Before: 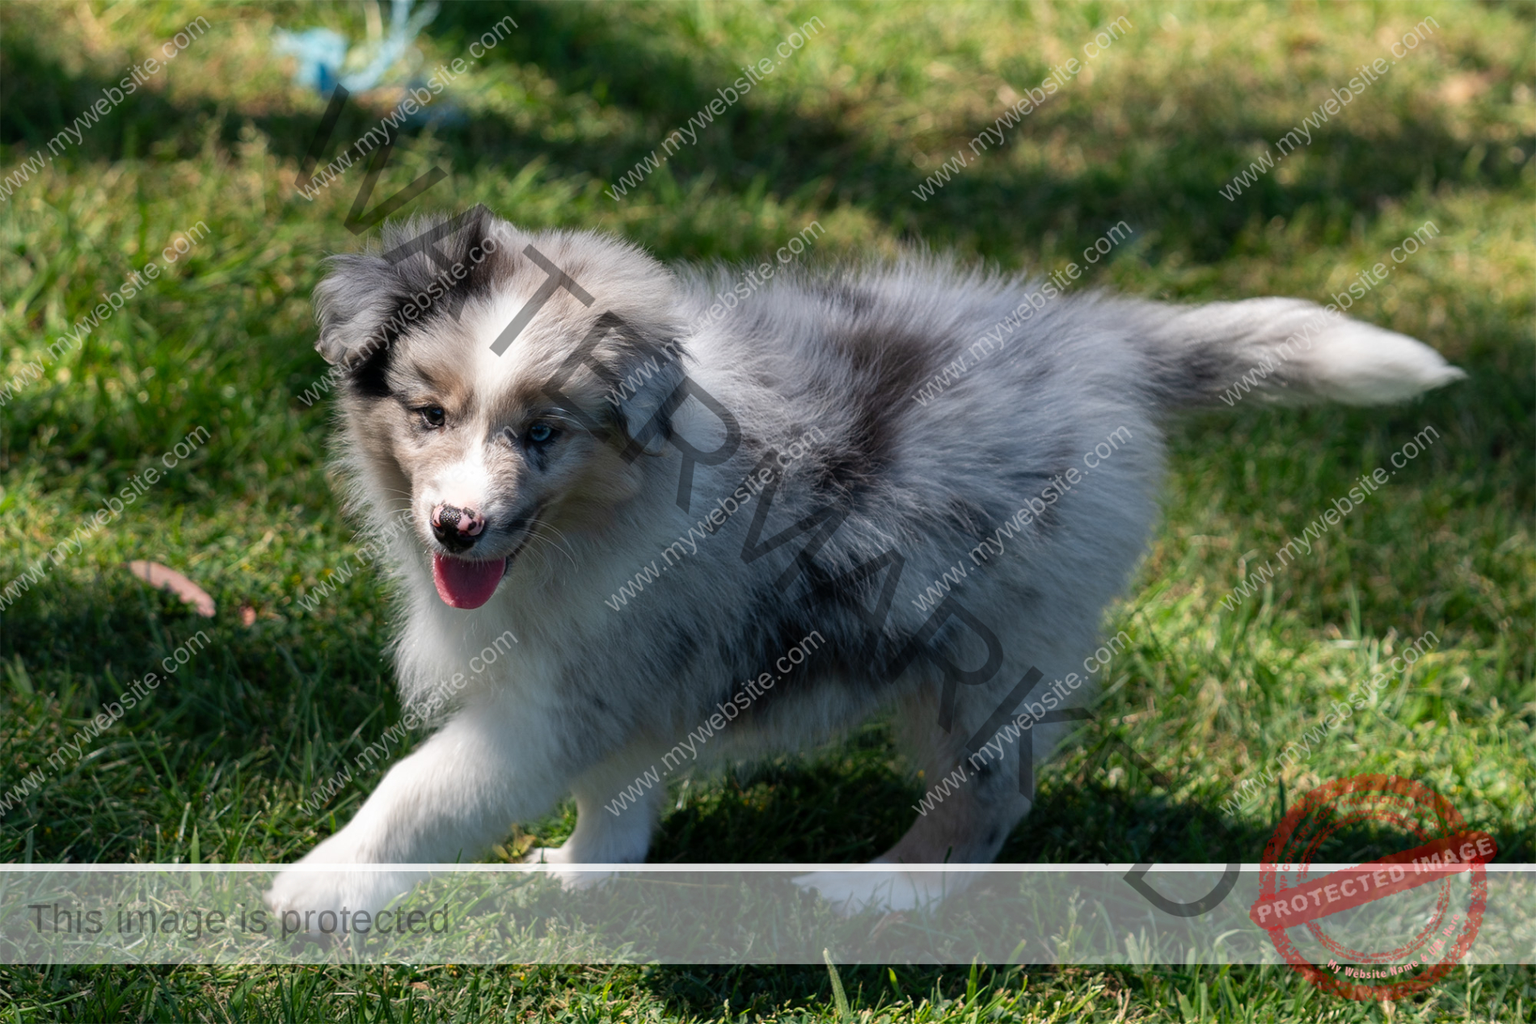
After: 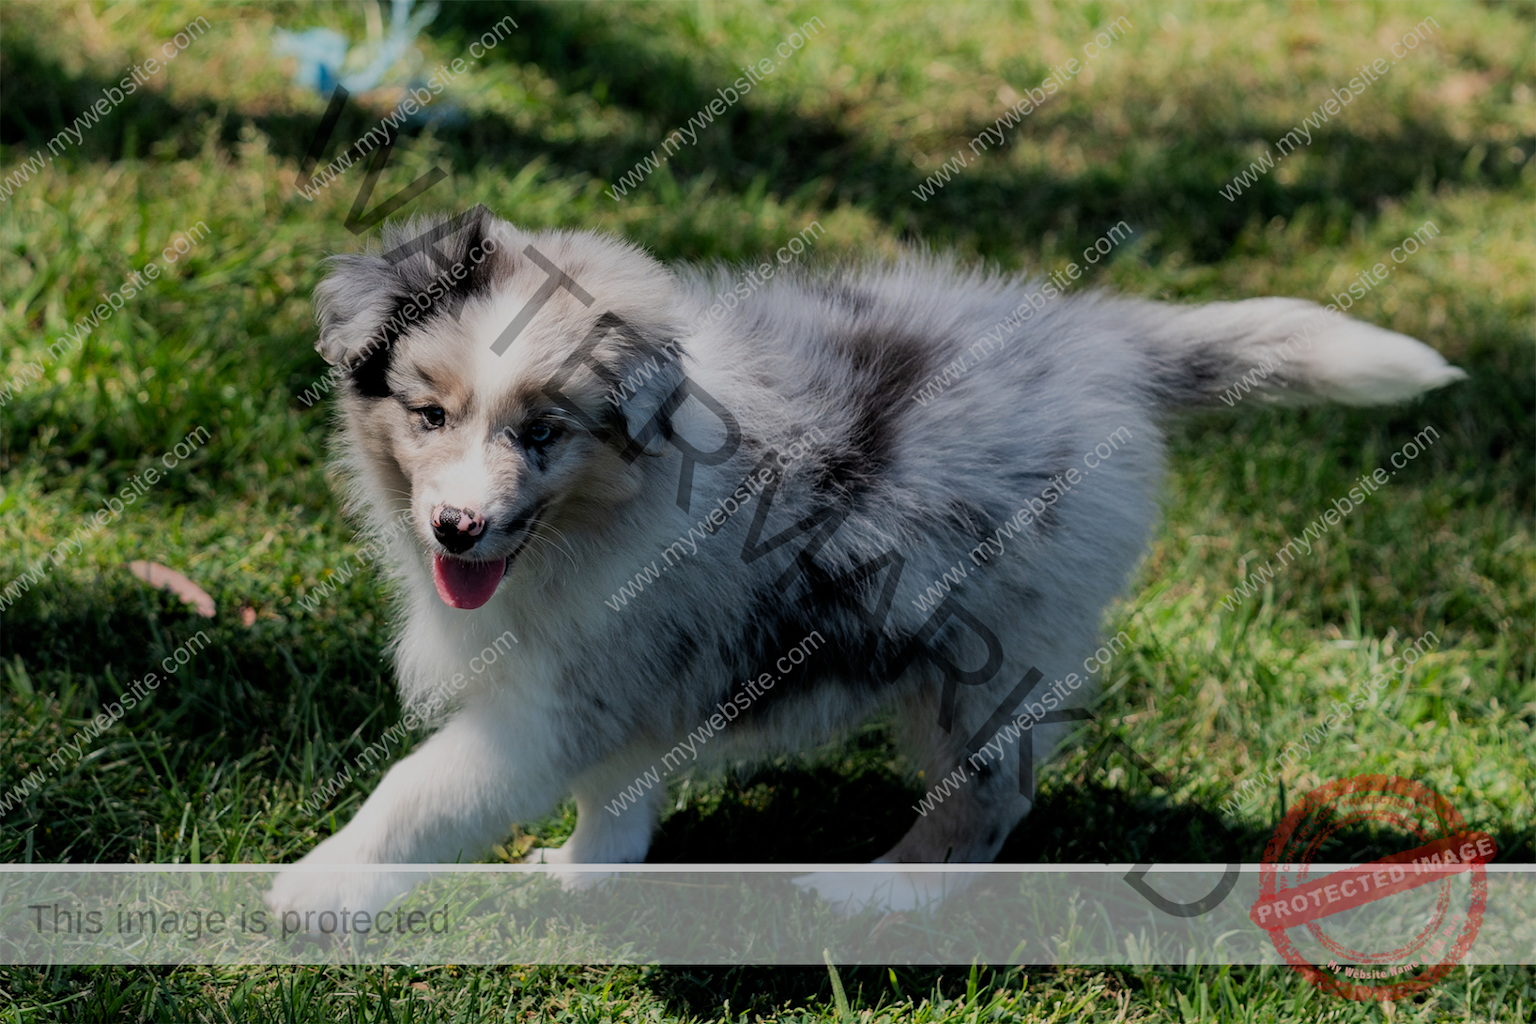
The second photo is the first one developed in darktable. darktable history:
filmic rgb: middle gray luminance 29.97%, black relative exposure -9.01 EV, white relative exposure 6.98 EV, threshold 5.96 EV, target black luminance 0%, hardness 2.93, latitude 3.03%, contrast 0.96, highlights saturation mix 5.6%, shadows ↔ highlights balance 11.8%, enable highlight reconstruction true
